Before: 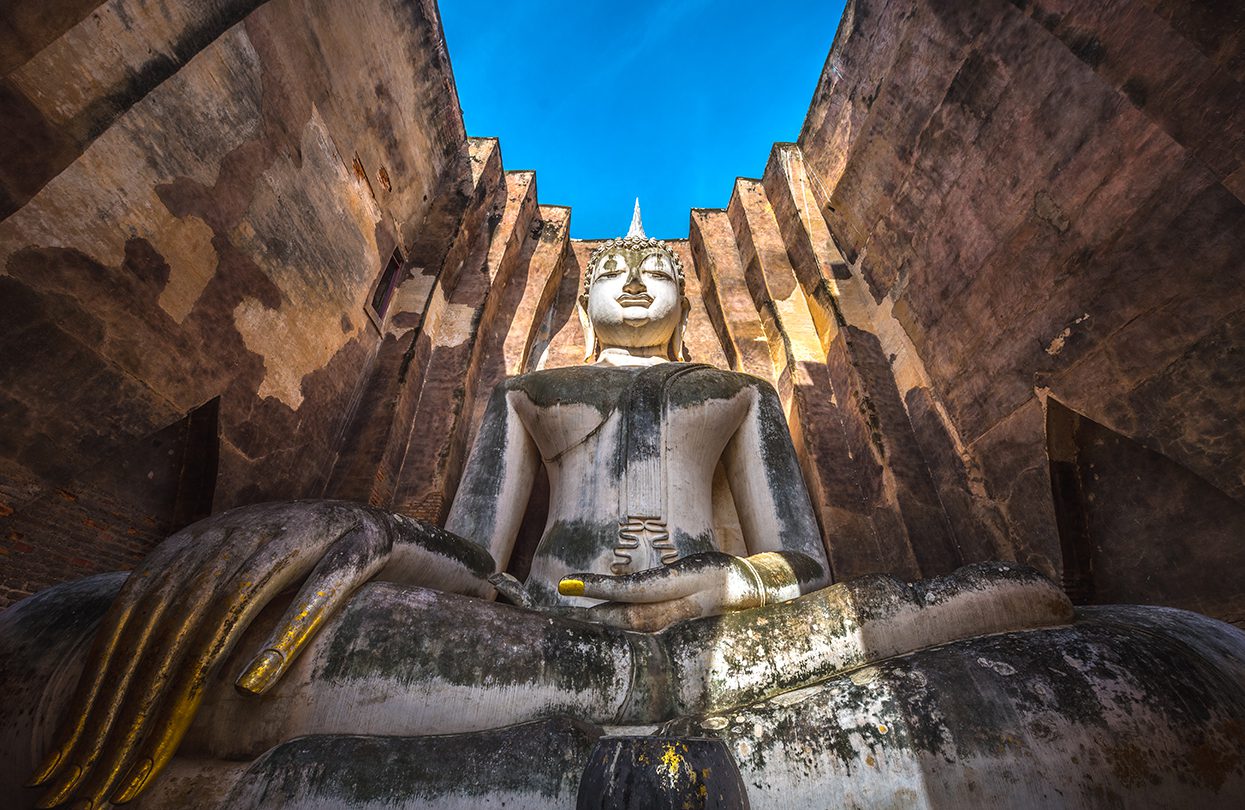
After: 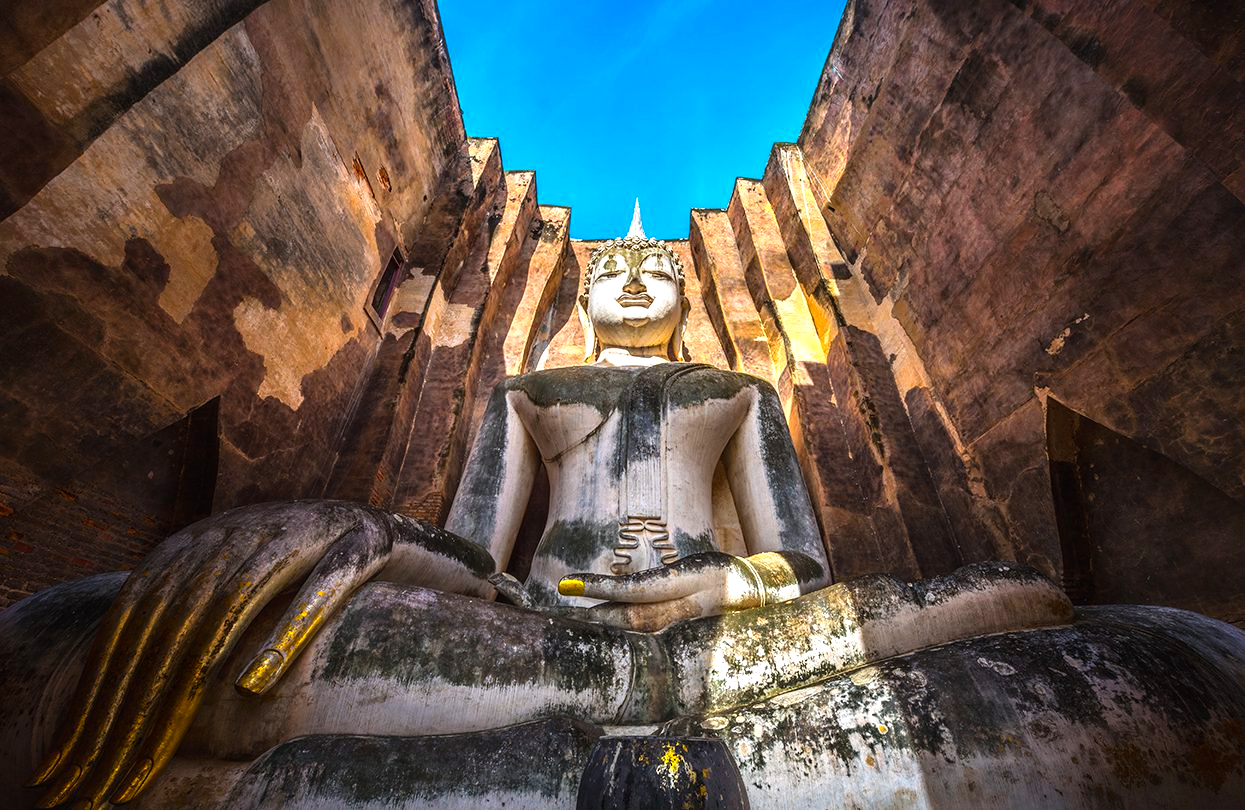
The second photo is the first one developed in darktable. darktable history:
tone equalizer: -8 EV -0.391 EV, -7 EV -0.402 EV, -6 EV -0.339 EV, -5 EV -0.261 EV, -3 EV 0.225 EV, -2 EV 0.331 EV, -1 EV 0.39 EV, +0 EV 0.4 EV
contrast brightness saturation: contrast 0.095, saturation 0.283
